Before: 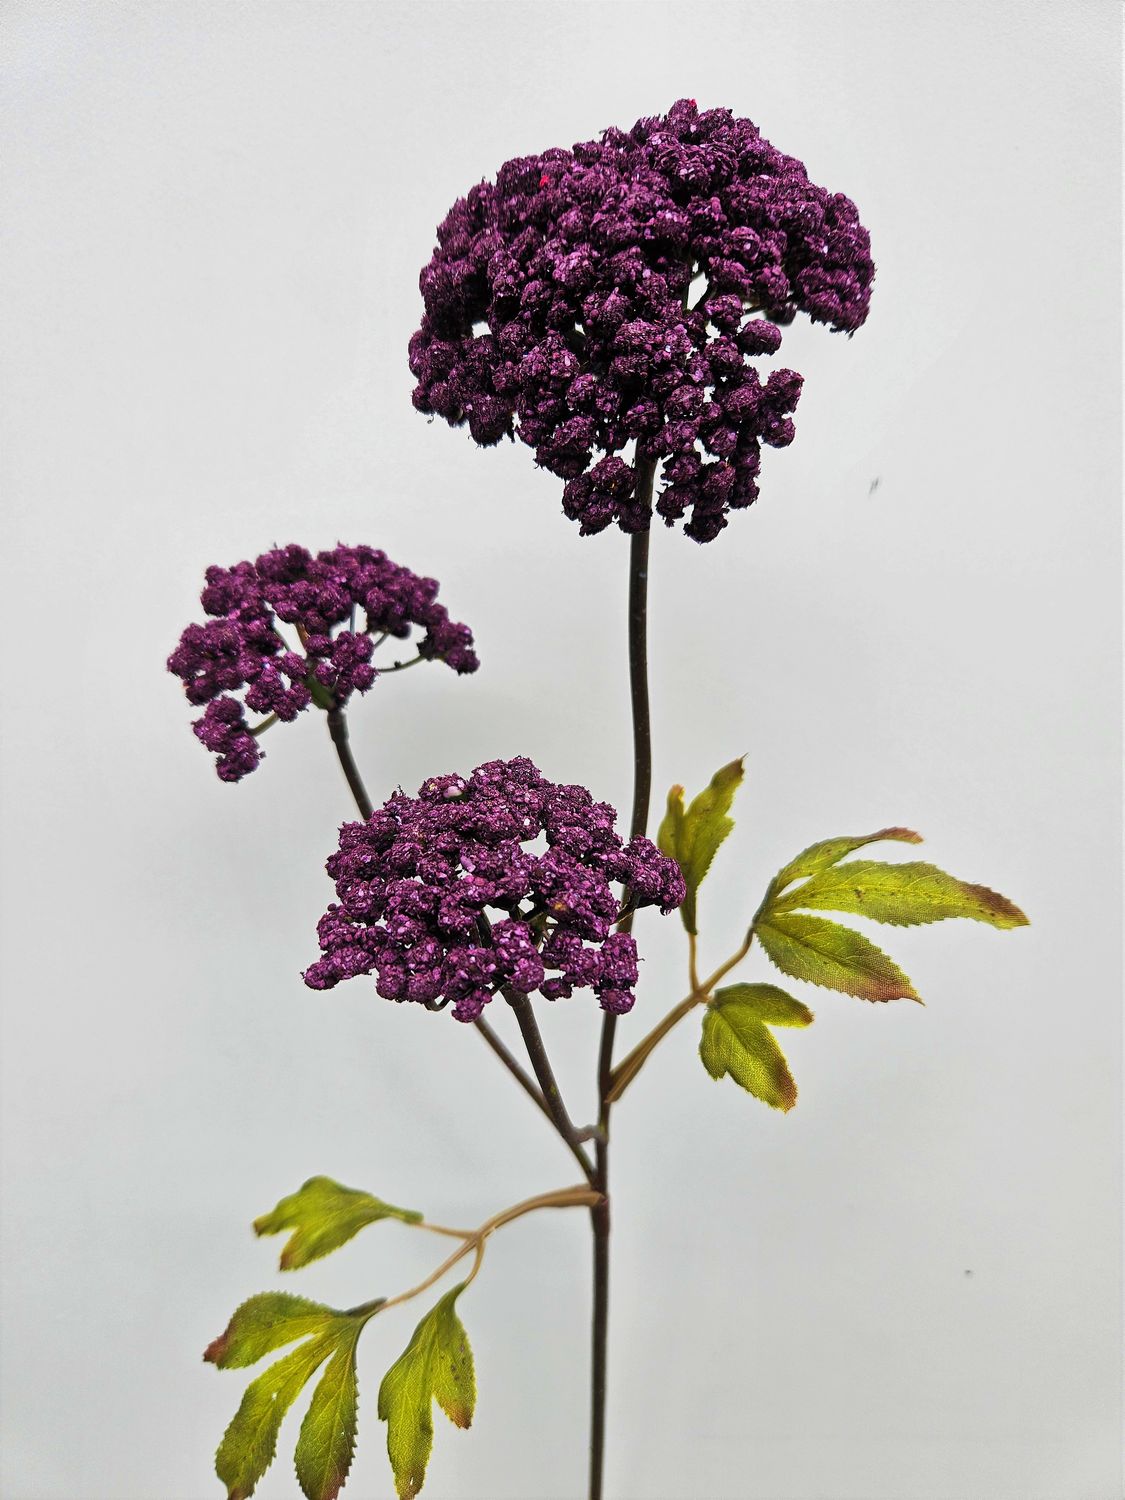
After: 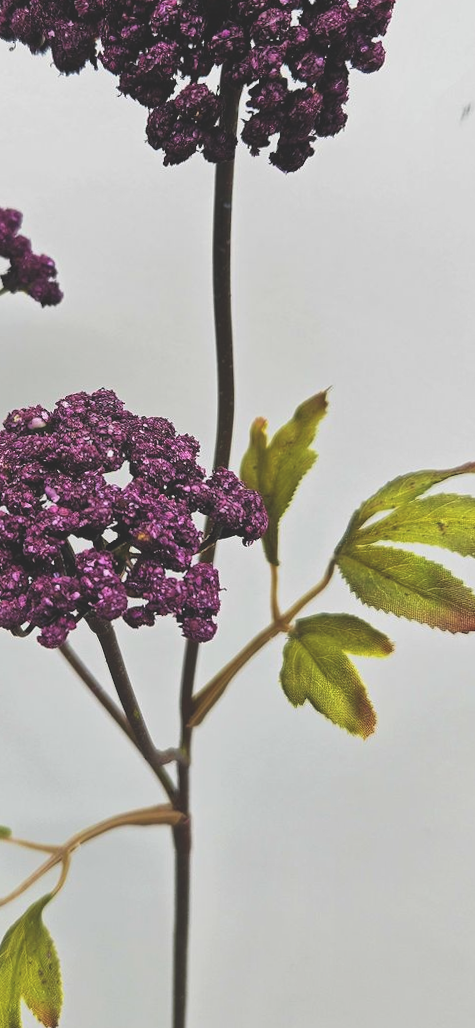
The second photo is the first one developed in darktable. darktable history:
crop: left 35.432%, top 26.233%, right 20.145%, bottom 3.432%
rotate and perspective: rotation 0.074°, lens shift (vertical) 0.096, lens shift (horizontal) -0.041, crop left 0.043, crop right 0.952, crop top 0.024, crop bottom 0.979
exposure: black level correction -0.025, exposure -0.117 EV, compensate highlight preservation false
